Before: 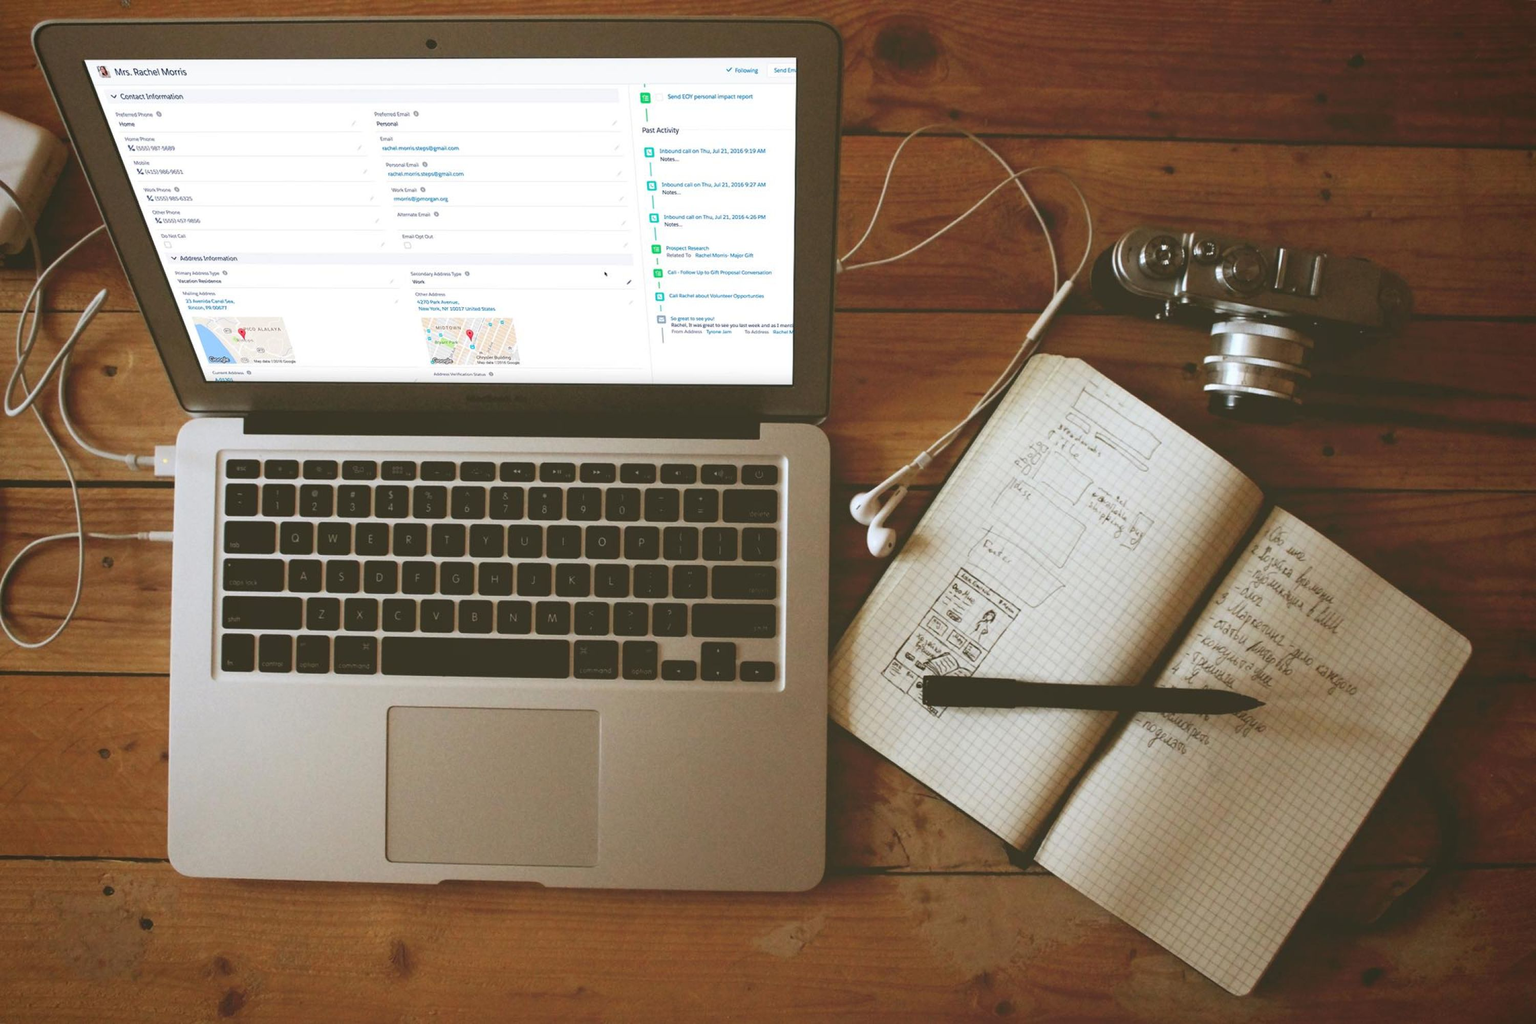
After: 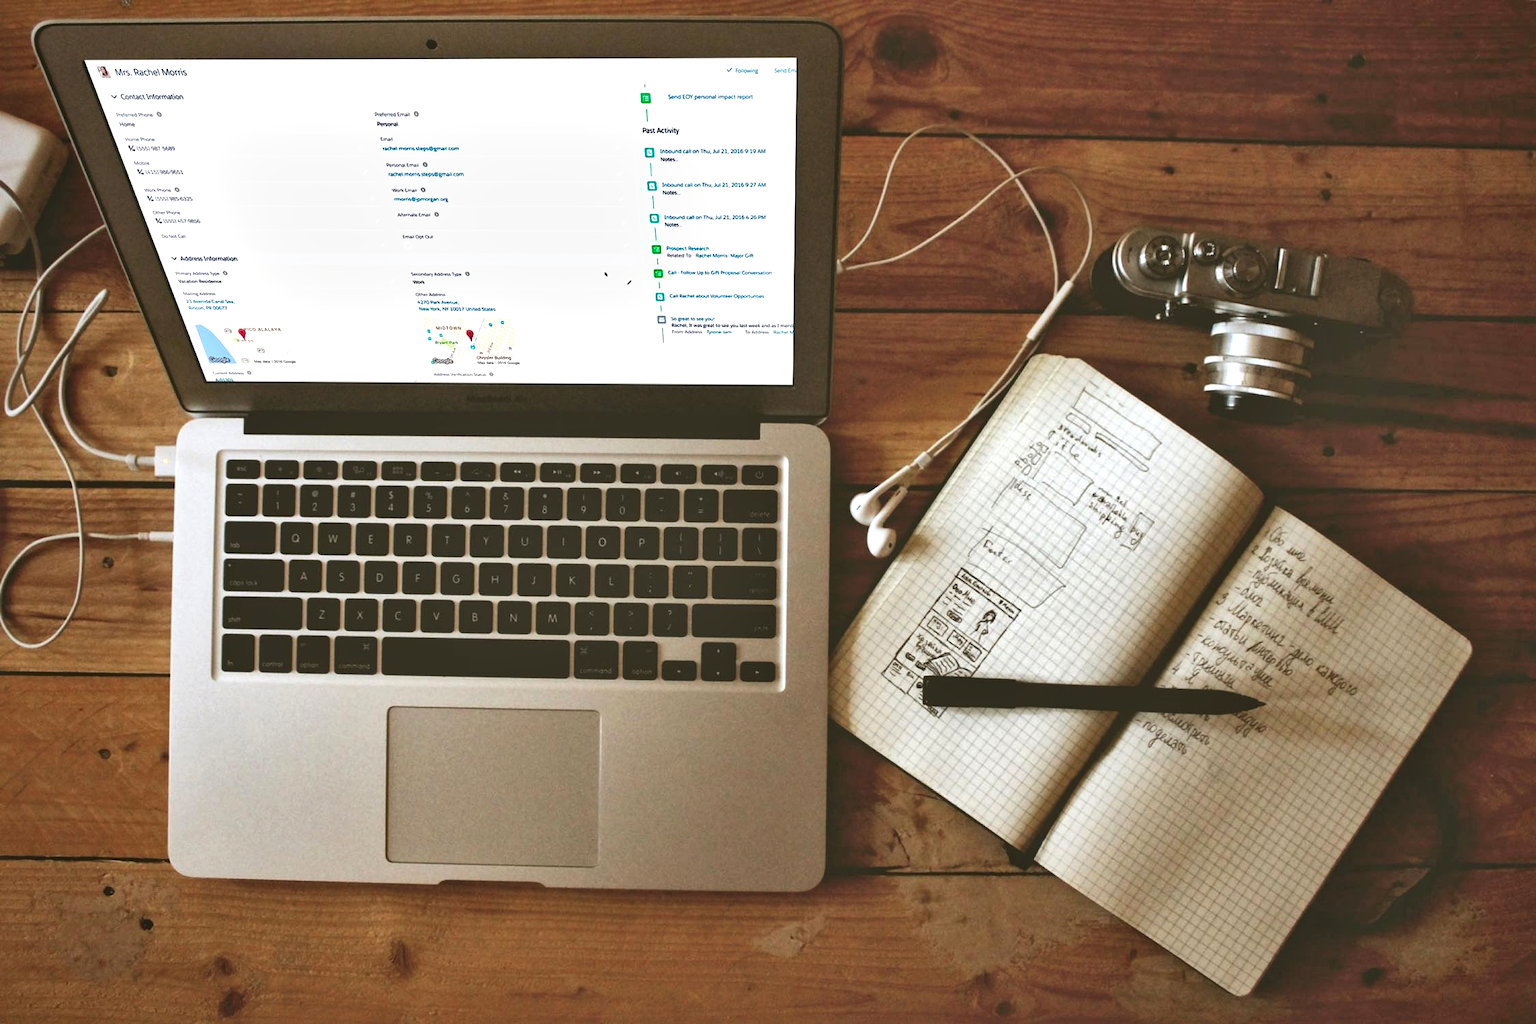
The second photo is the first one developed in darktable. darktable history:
local contrast: mode bilateral grid, contrast 21, coarseness 51, detail 144%, midtone range 0.2
shadows and highlights: white point adjustment 0.948, soften with gaussian
tone equalizer: -8 EV -0.441 EV, -7 EV -0.398 EV, -6 EV -0.303 EV, -5 EV -0.185 EV, -3 EV 0.223 EV, -2 EV 0.345 EV, -1 EV 0.404 EV, +0 EV 0.401 EV, edges refinement/feathering 500, mask exposure compensation -1.57 EV, preserve details guided filter
